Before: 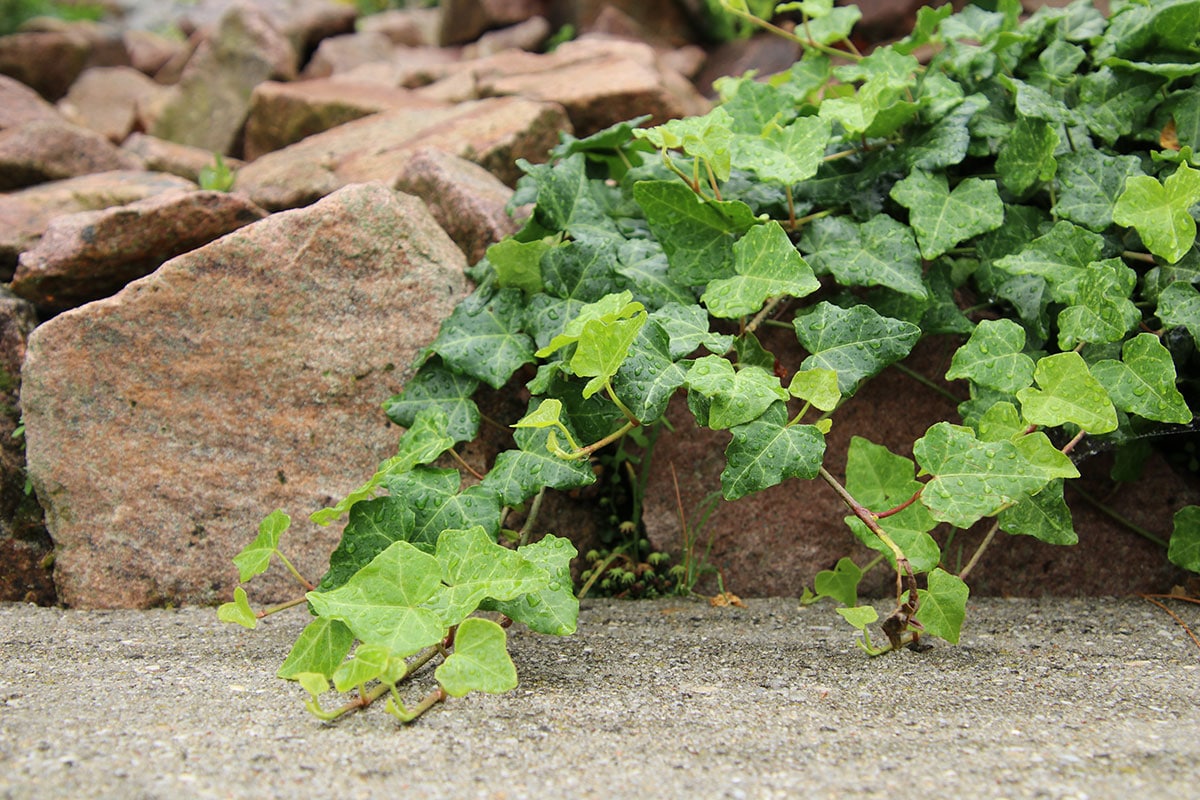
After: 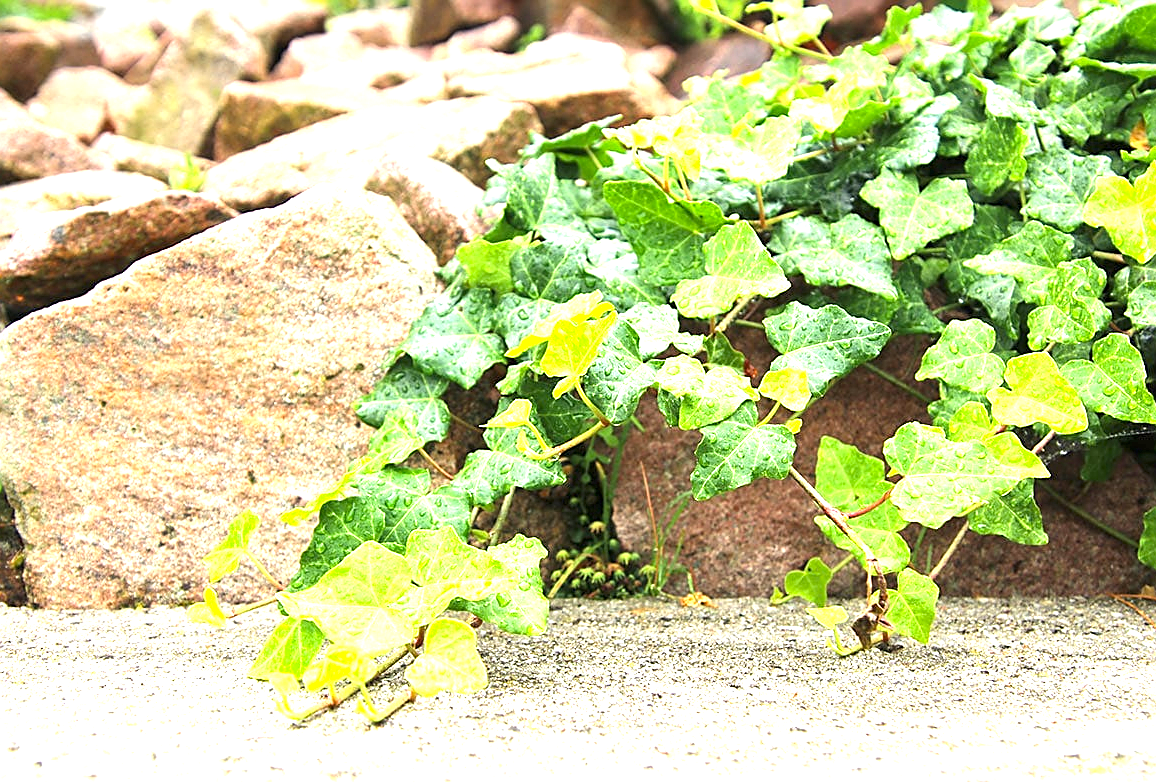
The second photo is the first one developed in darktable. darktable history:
exposure: black level correction 0, exposure 1.75 EV, compensate exposure bias true, compensate highlight preservation false
color balance rgb: perceptual saturation grading › global saturation 10%, global vibrance 10%
color balance: on, module defaults
crop and rotate: left 2.536%, right 1.107%, bottom 2.246%
sharpen: amount 0.575
